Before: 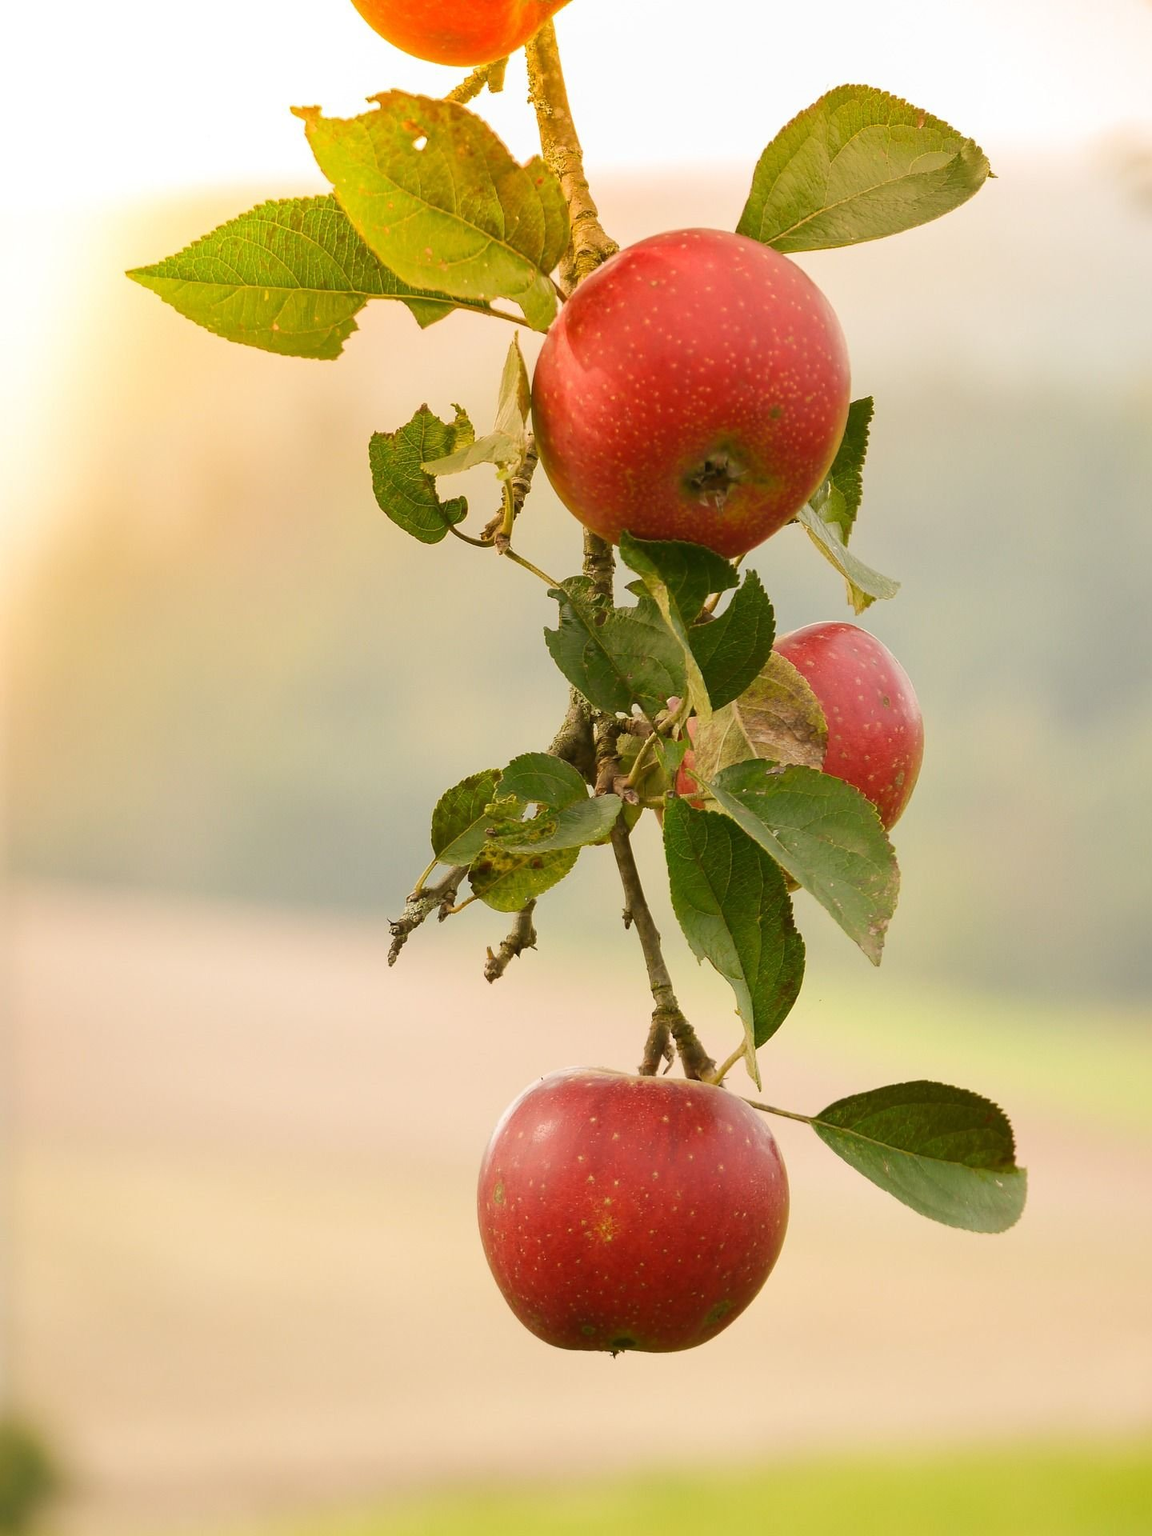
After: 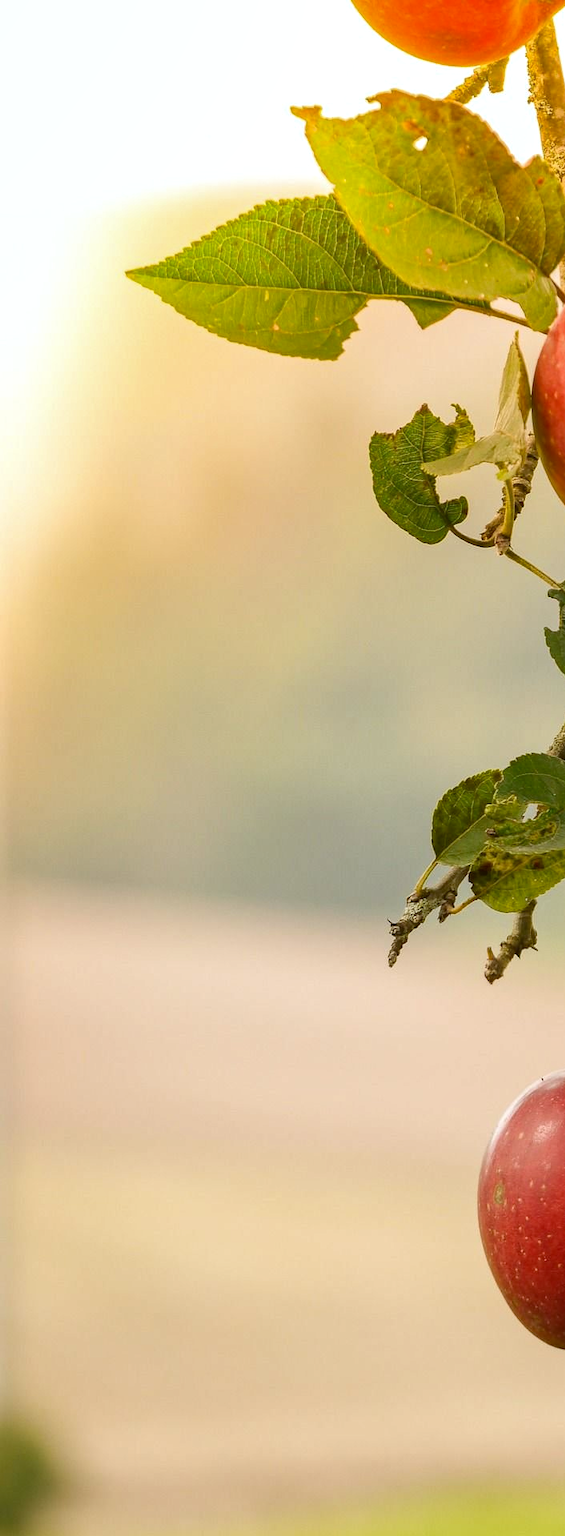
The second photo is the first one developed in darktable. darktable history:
crop and rotate: left 0%, top 0%, right 50.845%
white balance: red 0.98, blue 1.034
haze removal: compatibility mode true, adaptive false
local contrast: on, module defaults
